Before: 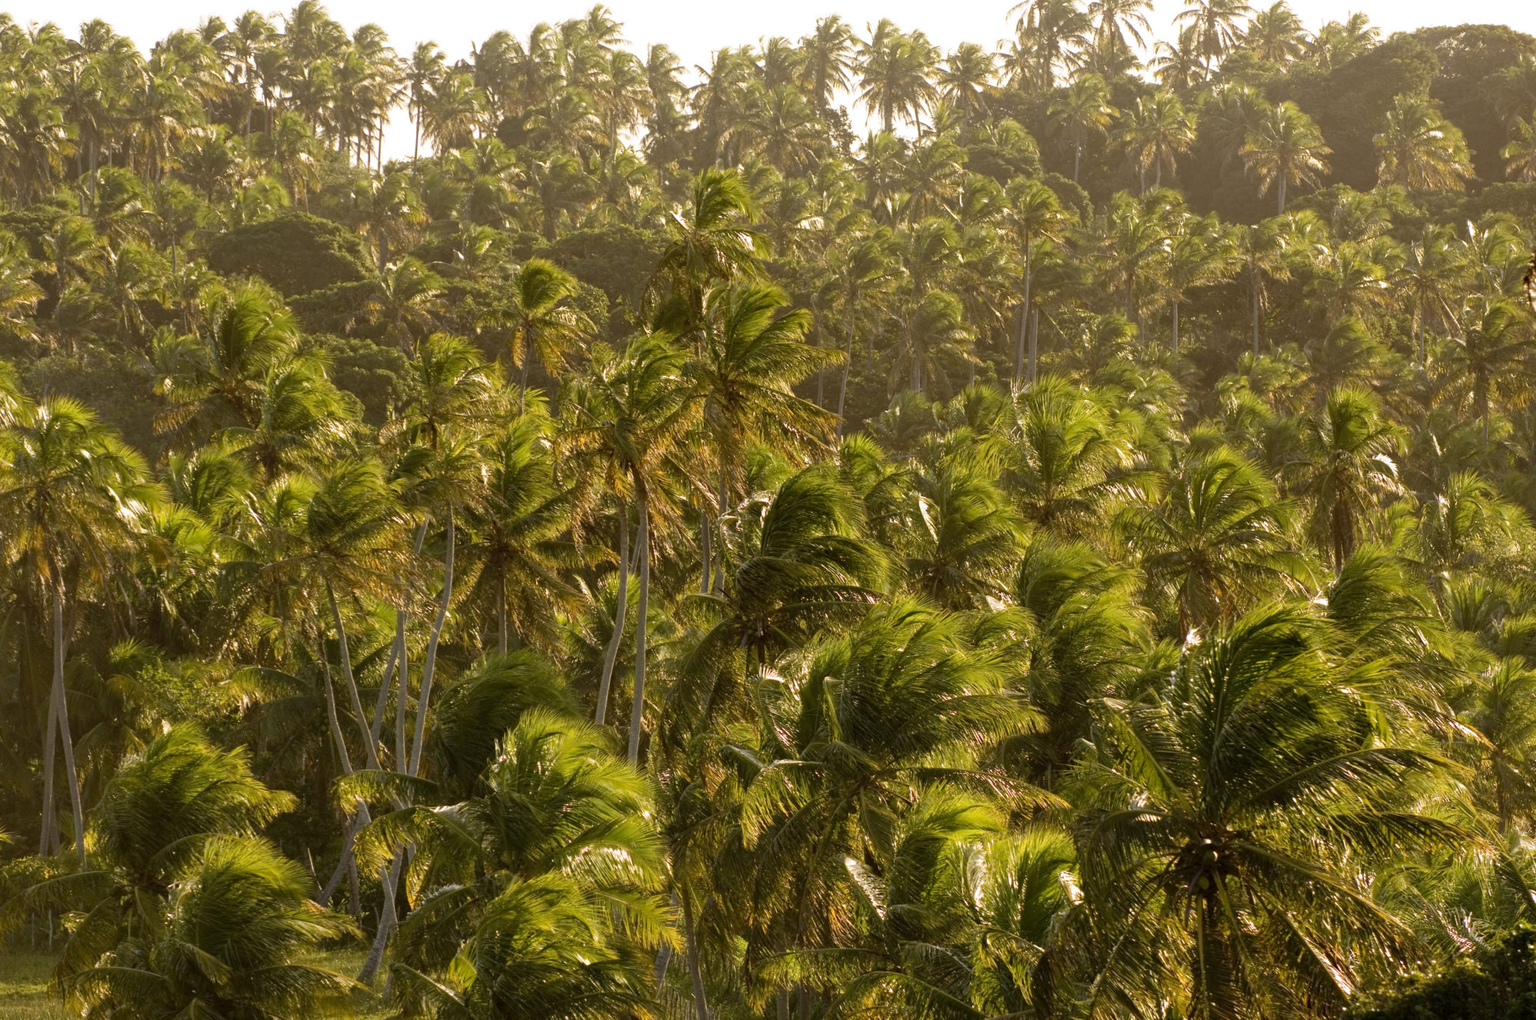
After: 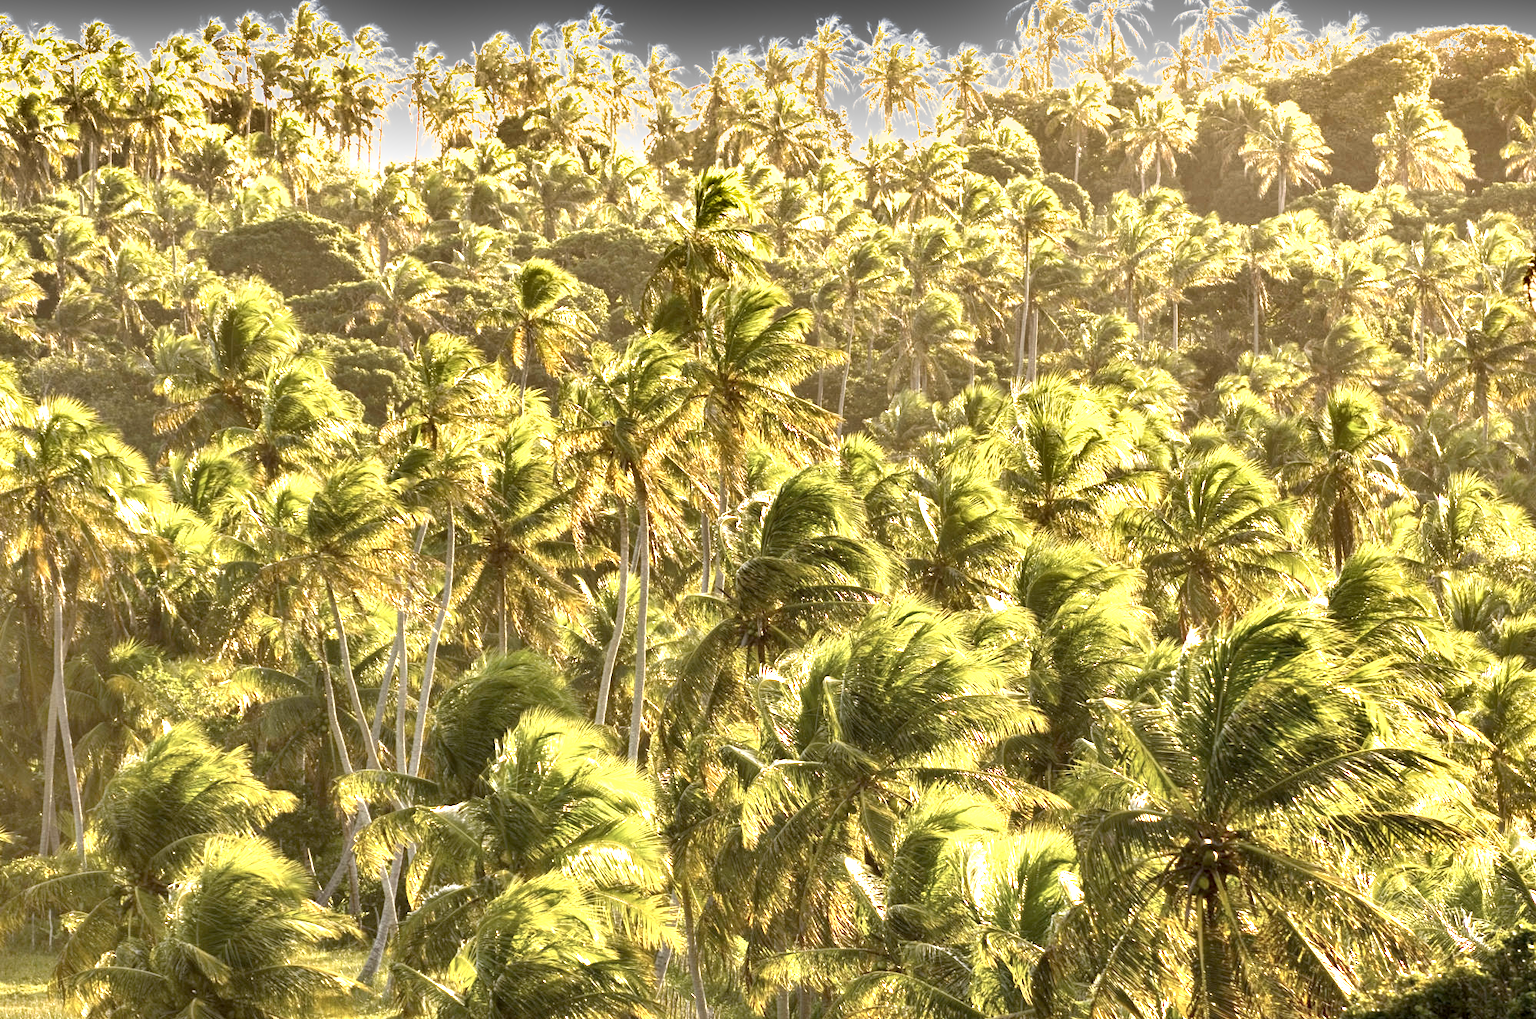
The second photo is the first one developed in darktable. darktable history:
shadows and highlights: soften with gaussian
color zones: curves: ch0 [(0, 0.5) (0.143, 0.5) (0.286, 0.5) (0.429, 0.504) (0.571, 0.5) (0.714, 0.509) (0.857, 0.5) (1, 0.5)]; ch1 [(0, 0.425) (0.143, 0.425) (0.286, 0.375) (0.429, 0.405) (0.571, 0.5) (0.714, 0.47) (0.857, 0.425) (1, 0.435)]; ch2 [(0, 0.5) (0.143, 0.5) (0.286, 0.5) (0.429, 0.517) (0.571, 0.5) (0.714, 0.51) (0.857, 0.5) (1, 0.5)]
exposure: black level correction 0.001, exposure 1.989 EV, compensate highlight preservation false
